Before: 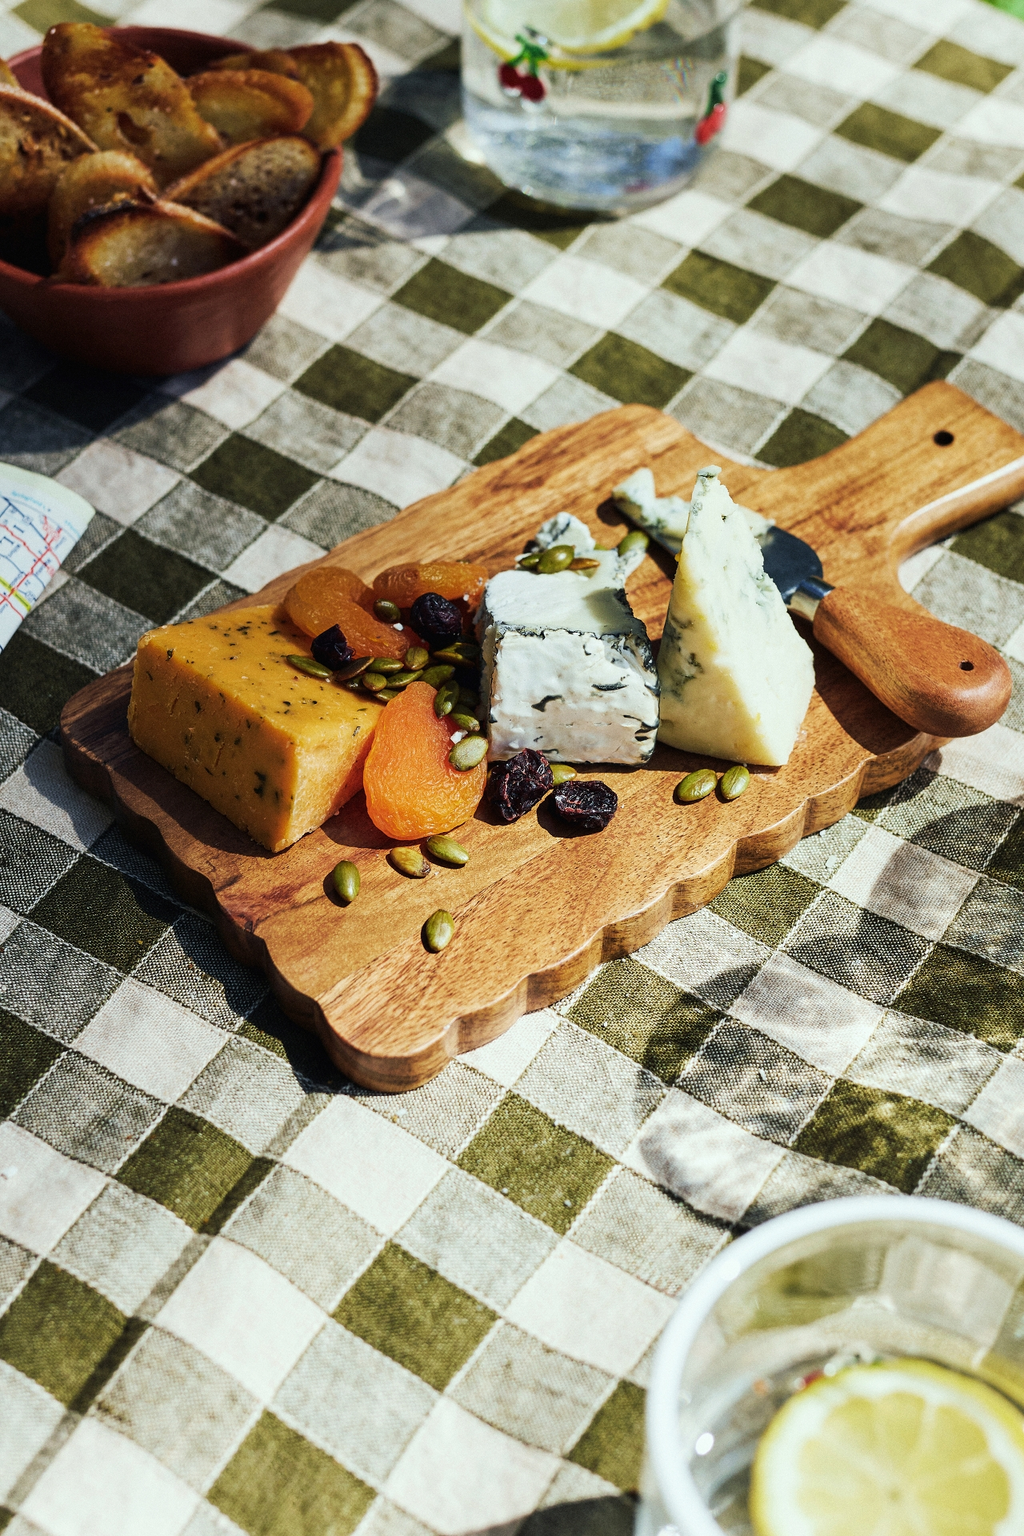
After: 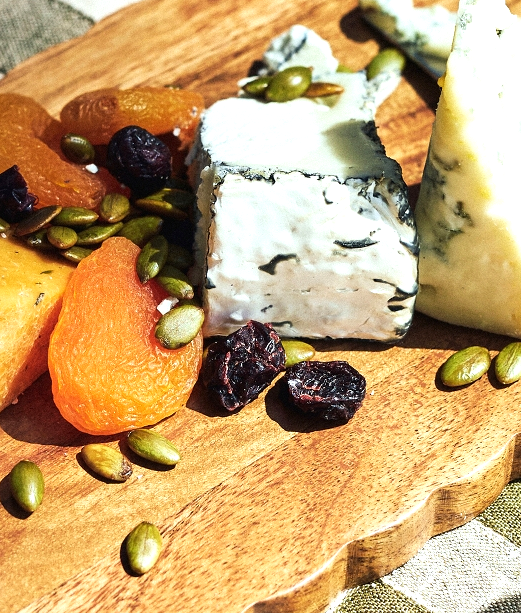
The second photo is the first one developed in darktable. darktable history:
crop: left 31.733%, top 32.032%, right 27.561%, bottom 35.99%
exposure: exposure 0.561 EV, compensate exposure bias true, compensate highlight preservation false
